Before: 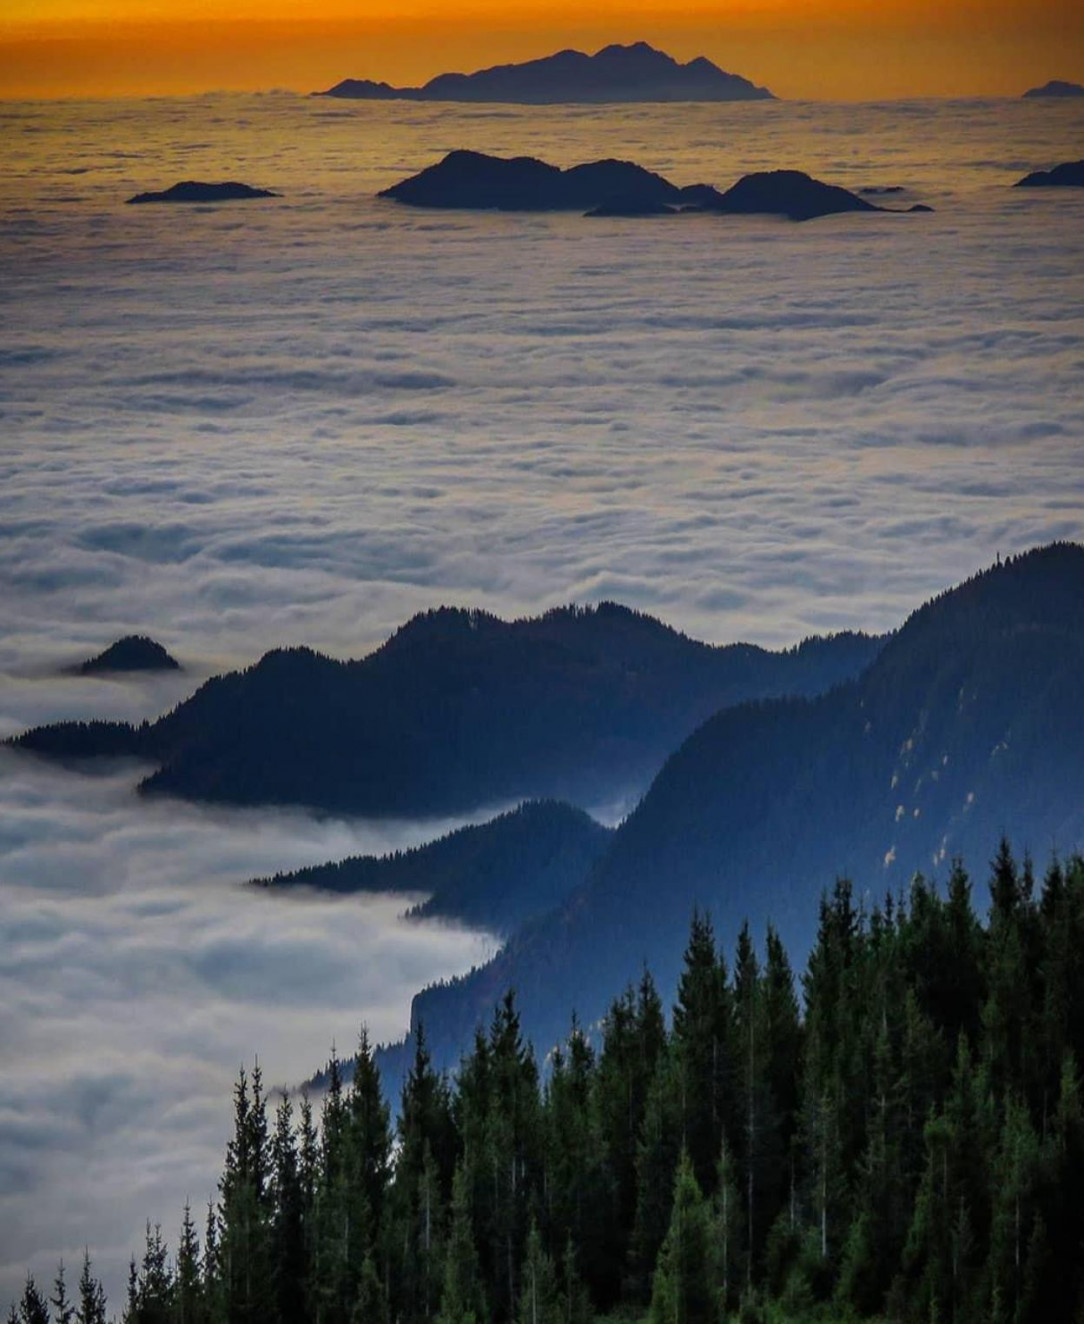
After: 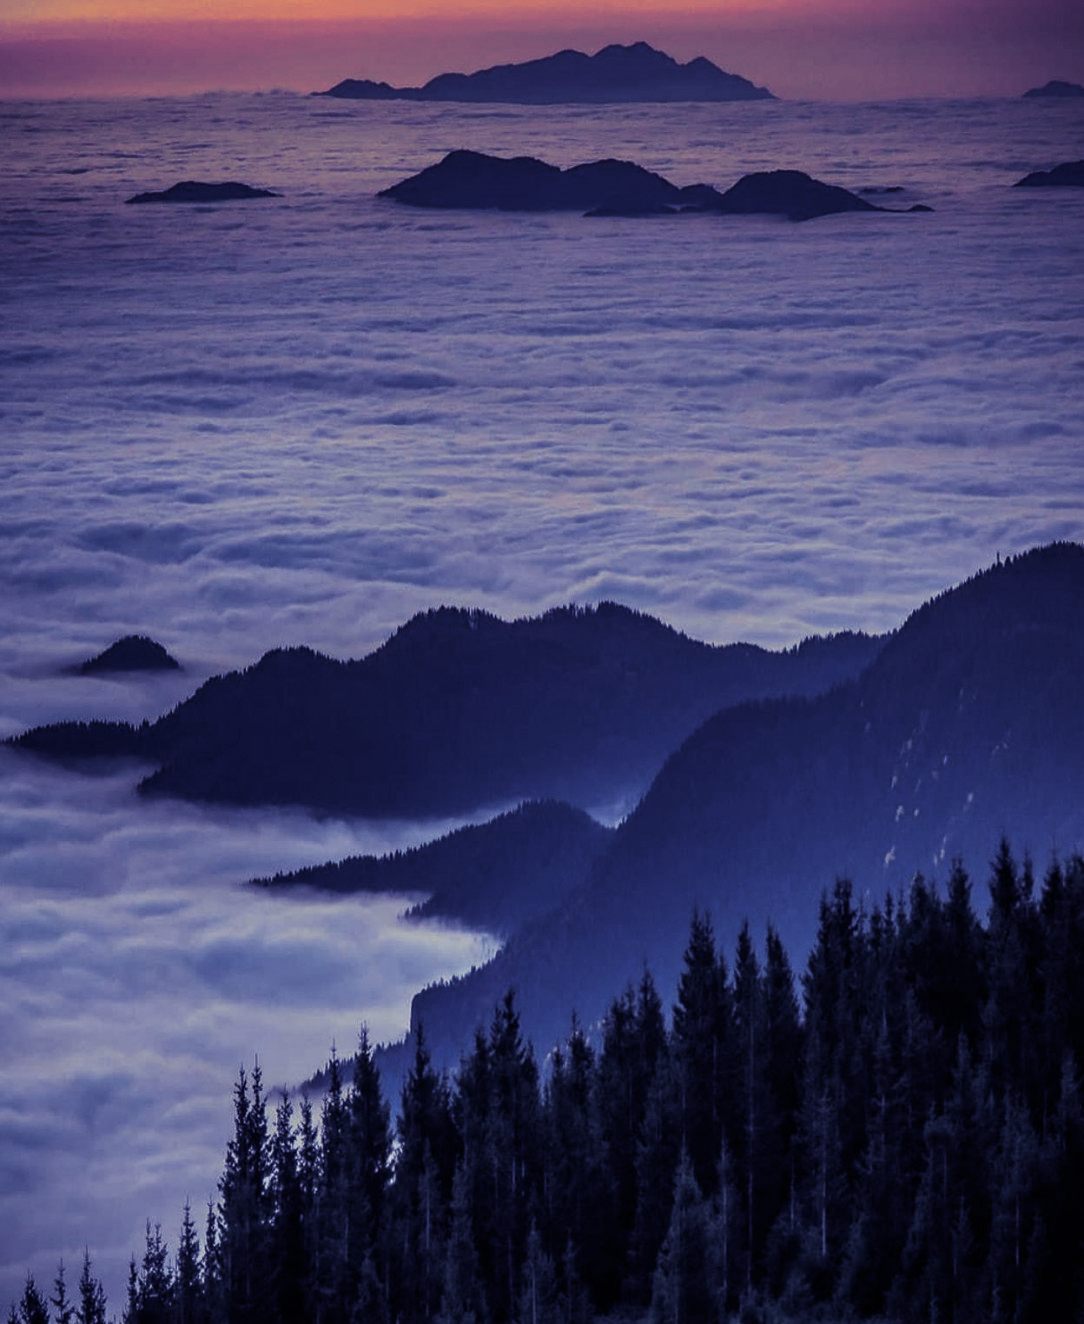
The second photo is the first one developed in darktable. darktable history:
split-toning: shadows › hue 242.67°, shadows › saturation 0.733, highlights › hue 45.33°, highlights › saturation 0.667, balance -53.304, compress 21.15%
white balance: red 0.976, blue 1.04
